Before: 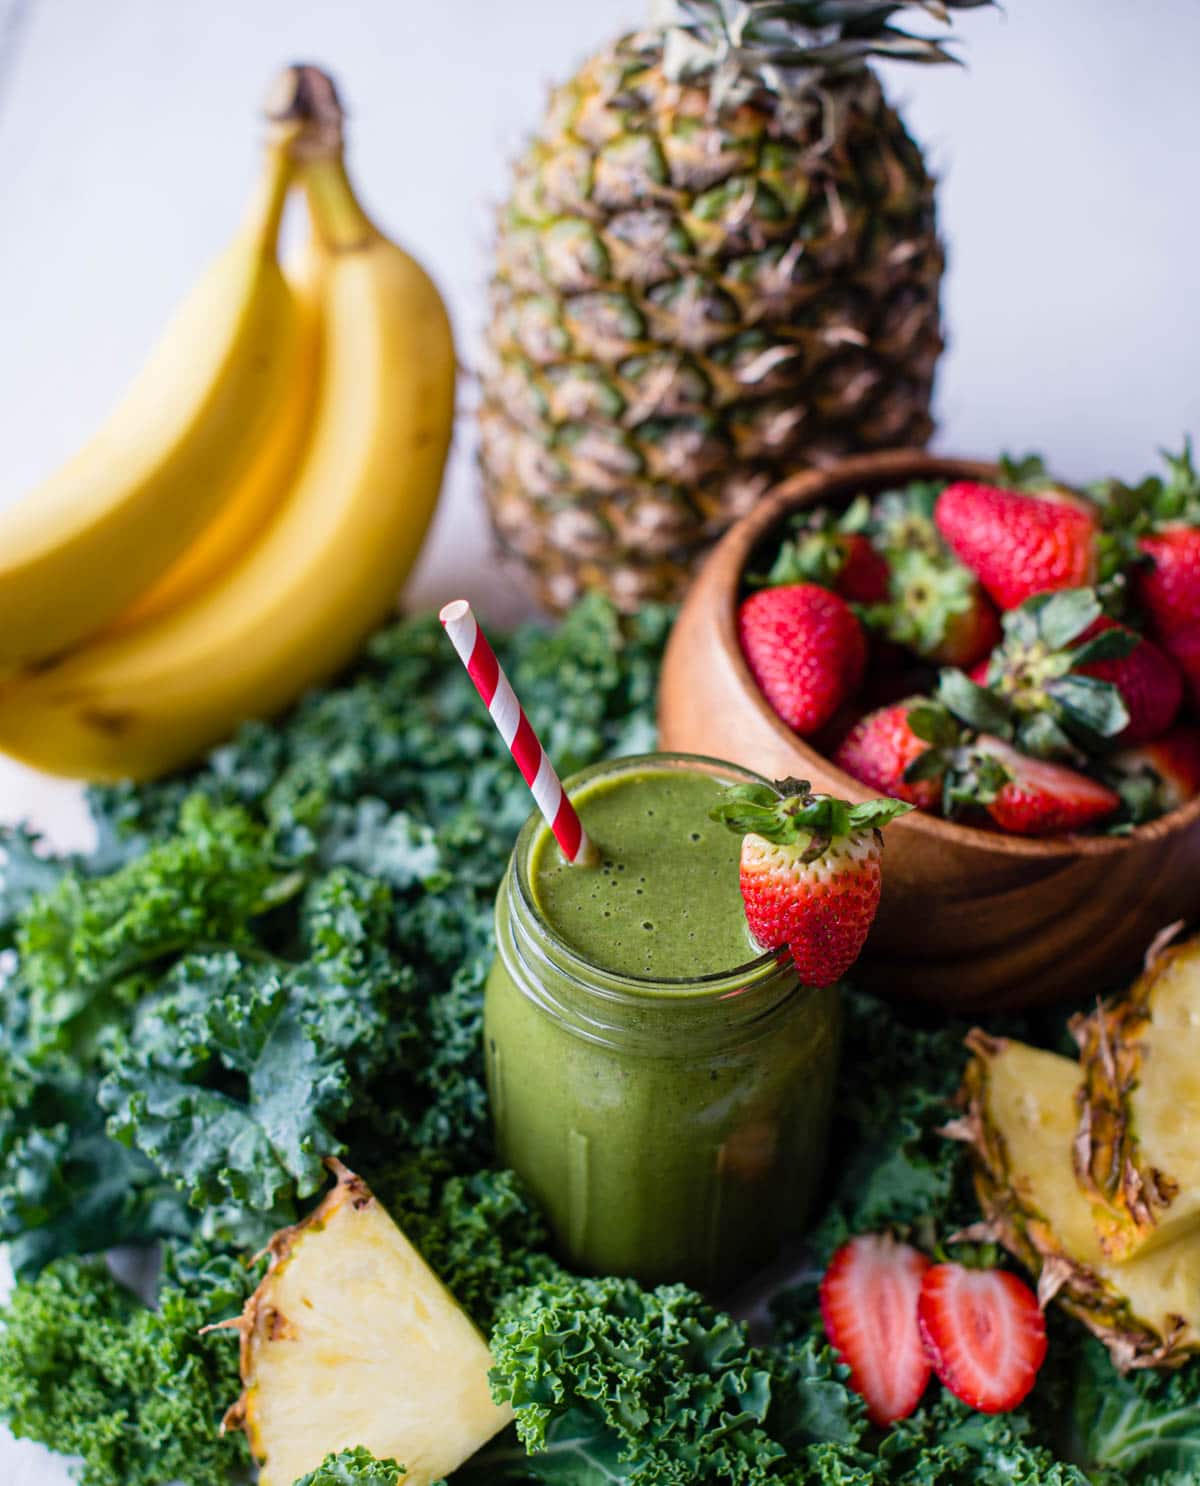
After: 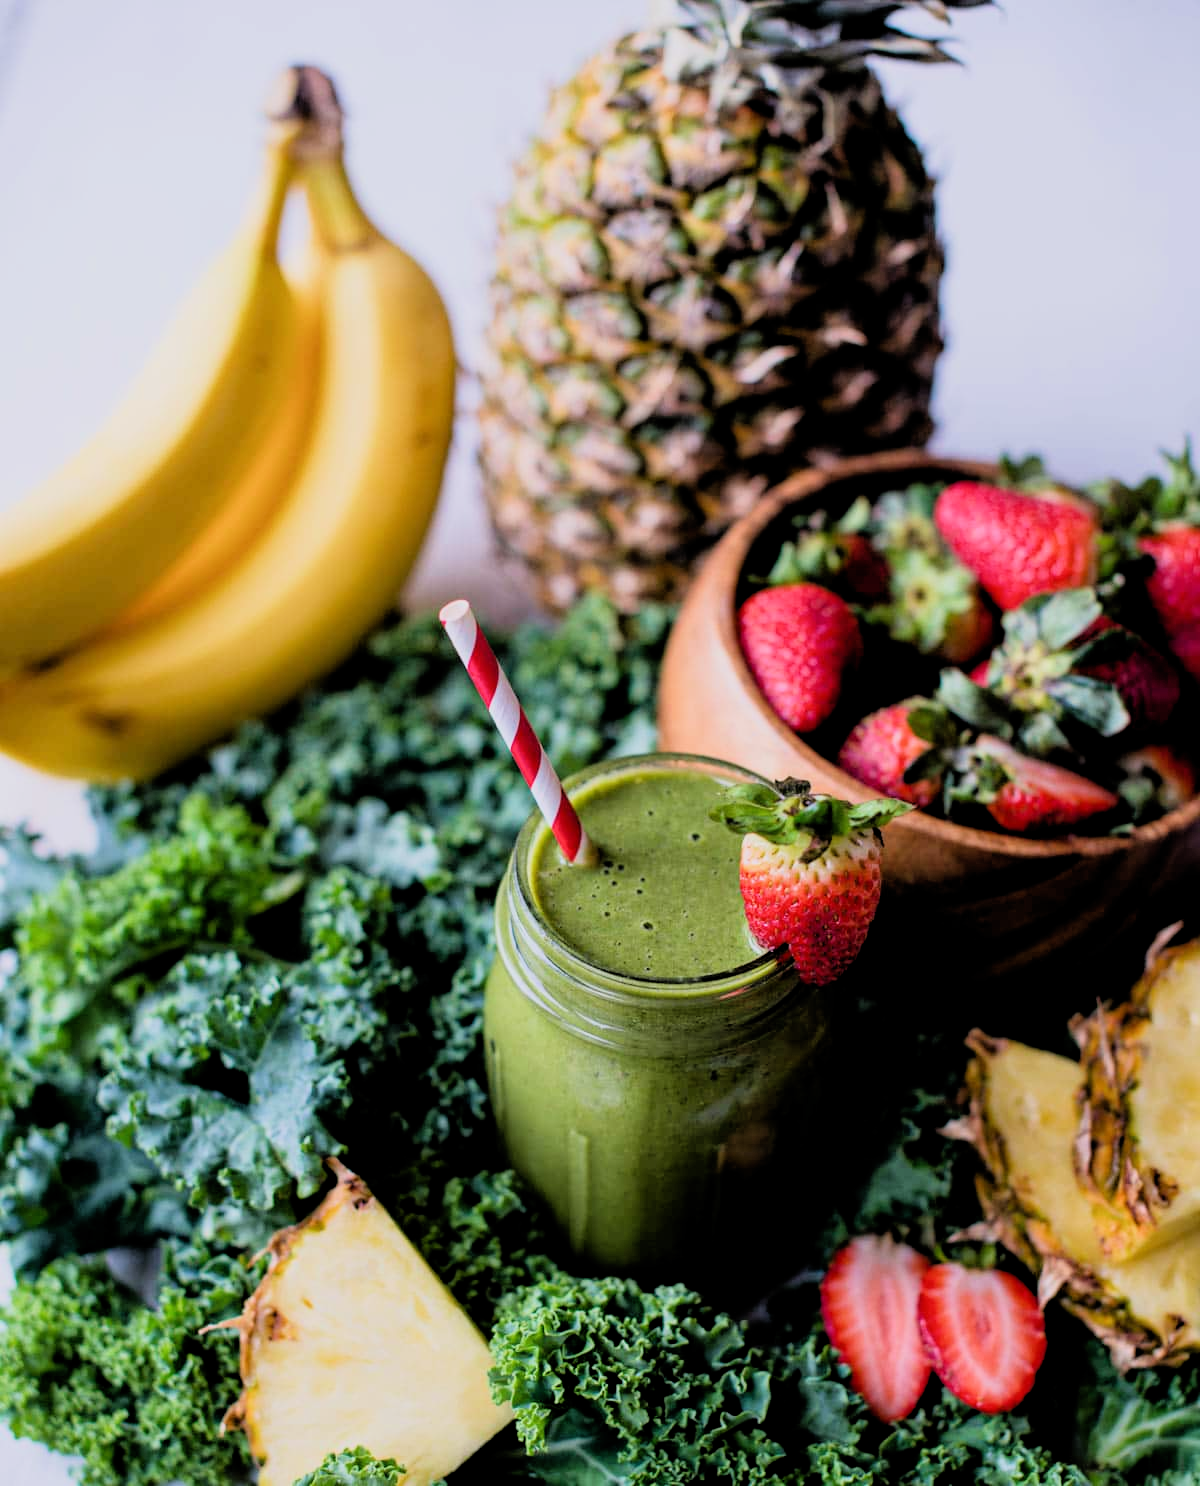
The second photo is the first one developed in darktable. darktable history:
rgb levels: levels [[0.01, 0.419, 0.839], [0, 0.5, 1], [0, 0.5, 1]]
filmic rgb: black relative exposure -7.75 EV, white relative exposure 4.4 EV, threshold 3 EV, hardness 3.76, latitude 50%, contrast 1.1, color science v5 (2021), contrast in shadows safe, contrast in highlights safe, enable highlight reconstruction true
exposure: exposure -0.021 EV, compensate highlight preservation false
white balance: red 1.004, blue 1.024
